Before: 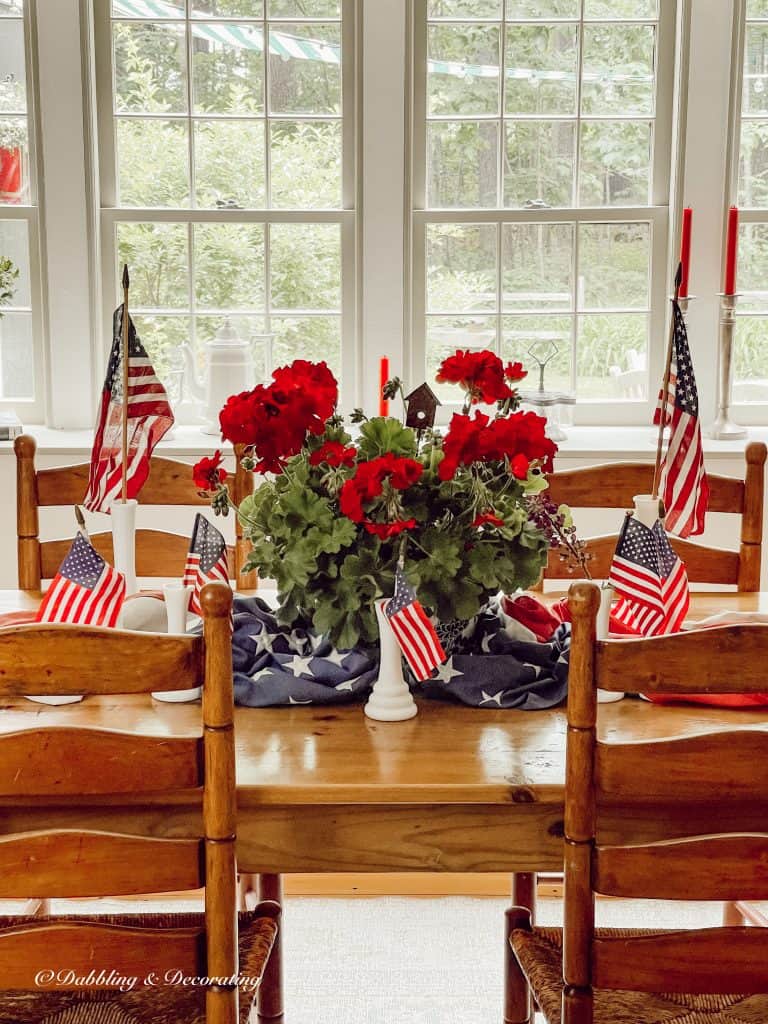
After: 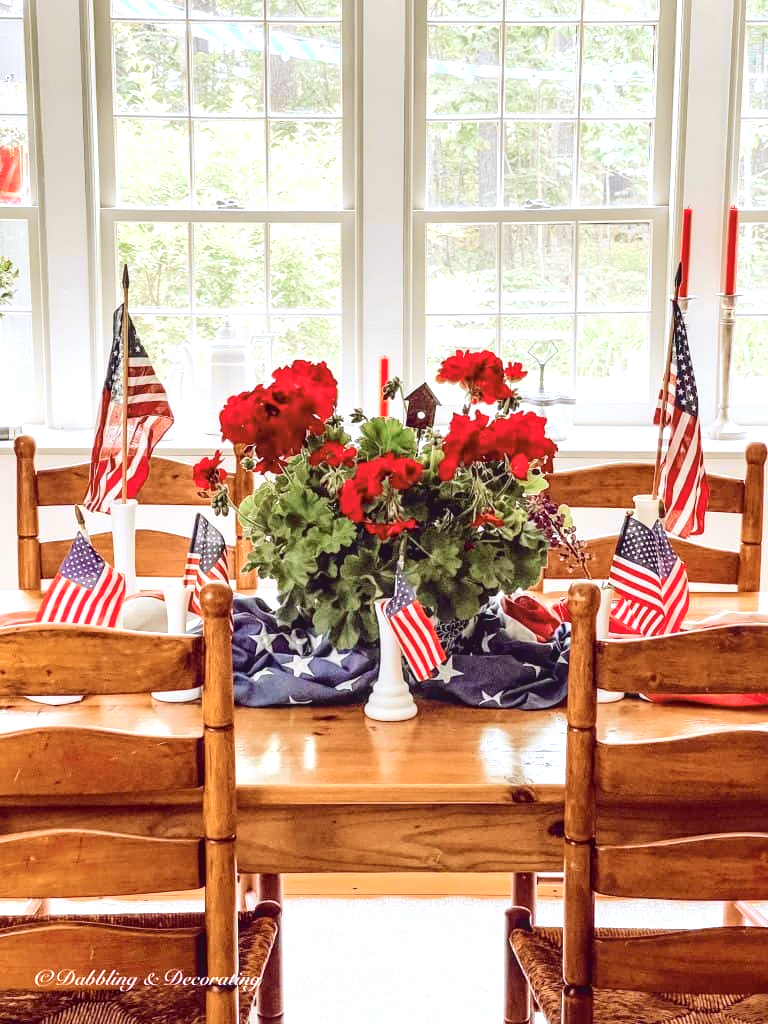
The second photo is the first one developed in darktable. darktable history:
color calibration: illuminant as shot in camera, x 0.358, y 0.373, temperature 4628.91 K
exposure: exposure 0.605 EV, compensate highlight preservation false
local contrast: detail 110%
tone curve: curves: ch0 [(0, 0.018) (0.061, 0.041) (0.205, 0.191) (0.289, 0.292) (0.39, 0.424) (0.493, 0.551) (0.666, 0.743) (0.795, 0.841) (1, 0.998)]; ch1 [(0, 0) (0.385, 0.343) (0.439, 0.415) (0.494, 0.498) (0.501, 0.501) (0.51, 0.509) (0.548, 0.563) (0.586, 0.61) (0.684, 0.658) (0.783, 0.804) (1, 1)]; ch2 [(0, 0) (0.304, 0.31) (0.403, 0.399) (0.441, 0.428) (0.47, 0.469) (0.498, 0.496) (0.524, 0.538) (0.566, 0.579) (0.648, 0.665) (0.697, 0.699) (1, 1)], color space Lab, independent channels, preserve colors none
